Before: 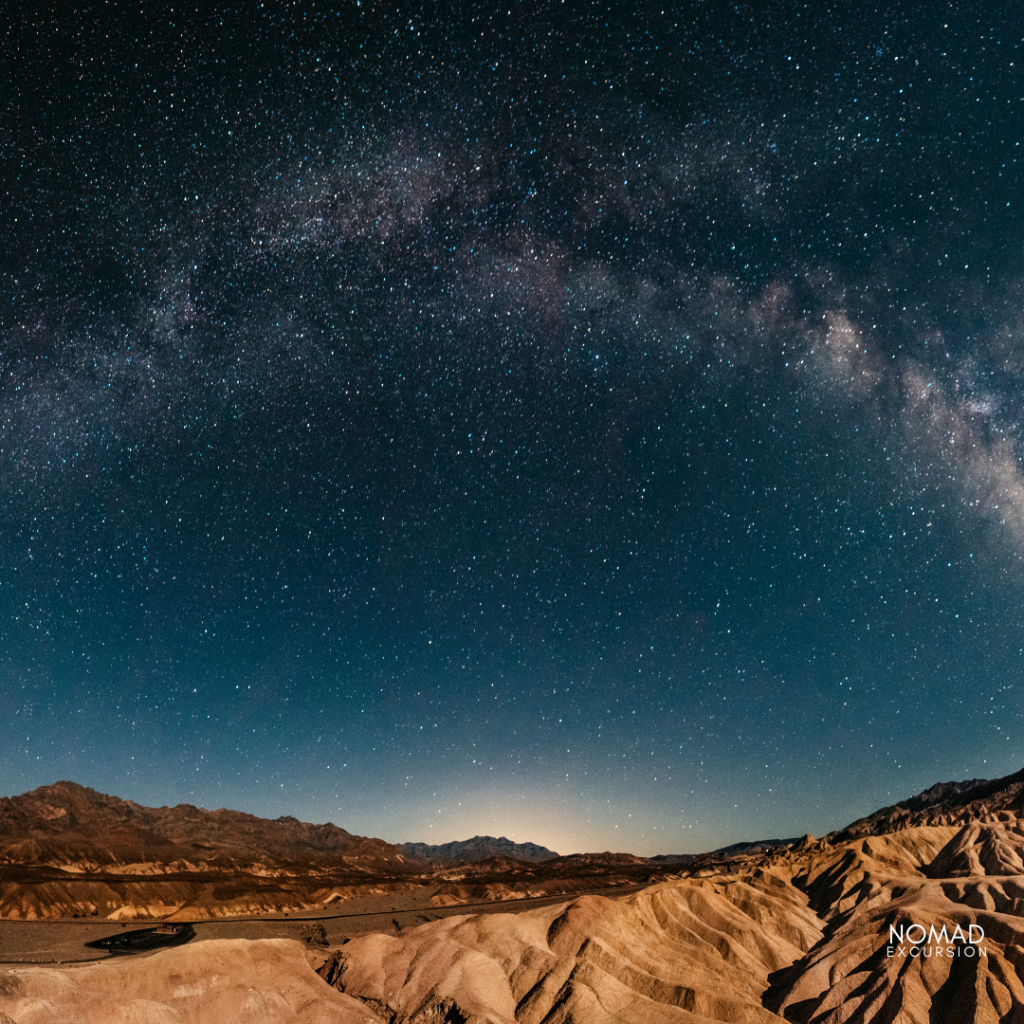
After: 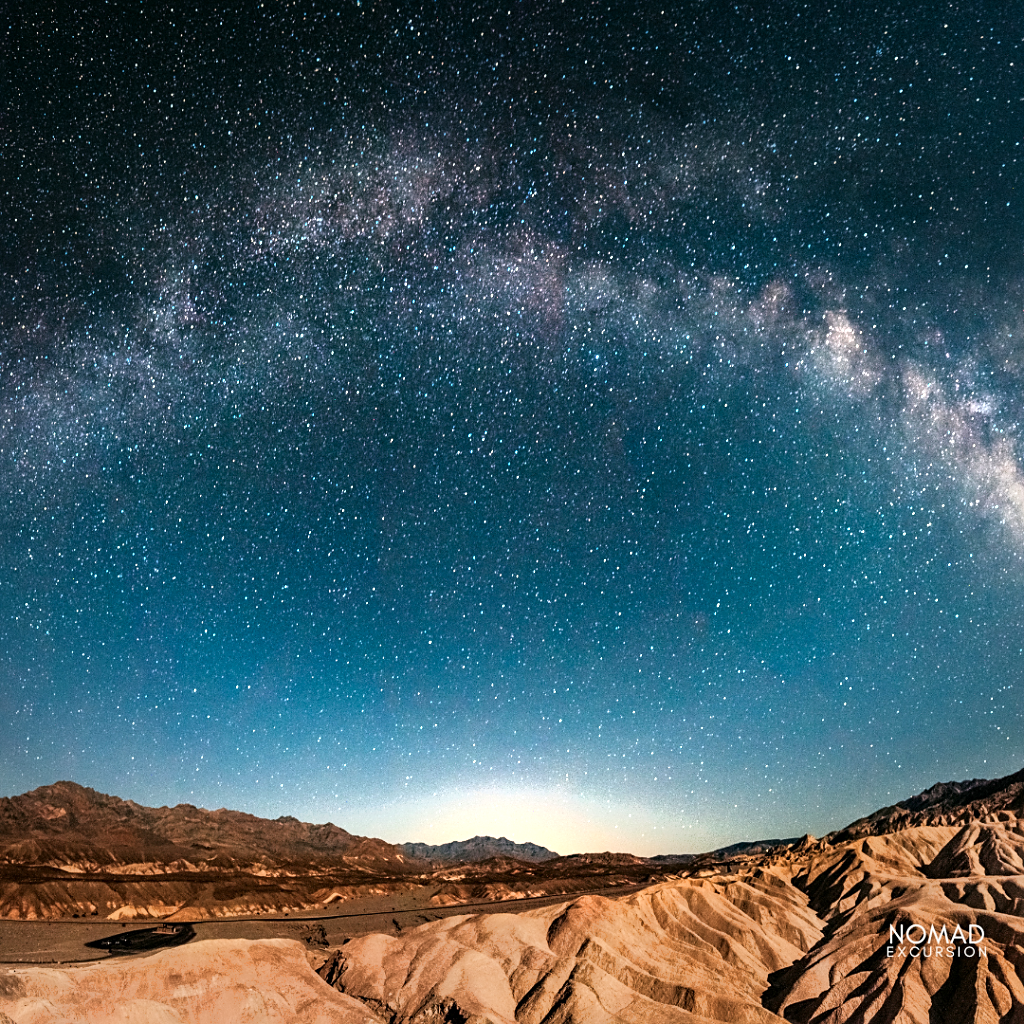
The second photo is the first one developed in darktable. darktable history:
shadows and highlights: shadows -20, white point adjustment -2, highlights -35
vignetting: fall-off start 70.97%, brightness -0.584, saturation -0.118, width/height ratio 1.333
base curve: curves: ch0 [(0, 0) (0.303, 0.277) (1, 1)]
exposure: black level correction 0.001, exposure 2 EV, compensate highlight preservation false
sharpen: radius 1.864, amount 0.398, threshold 1.271
